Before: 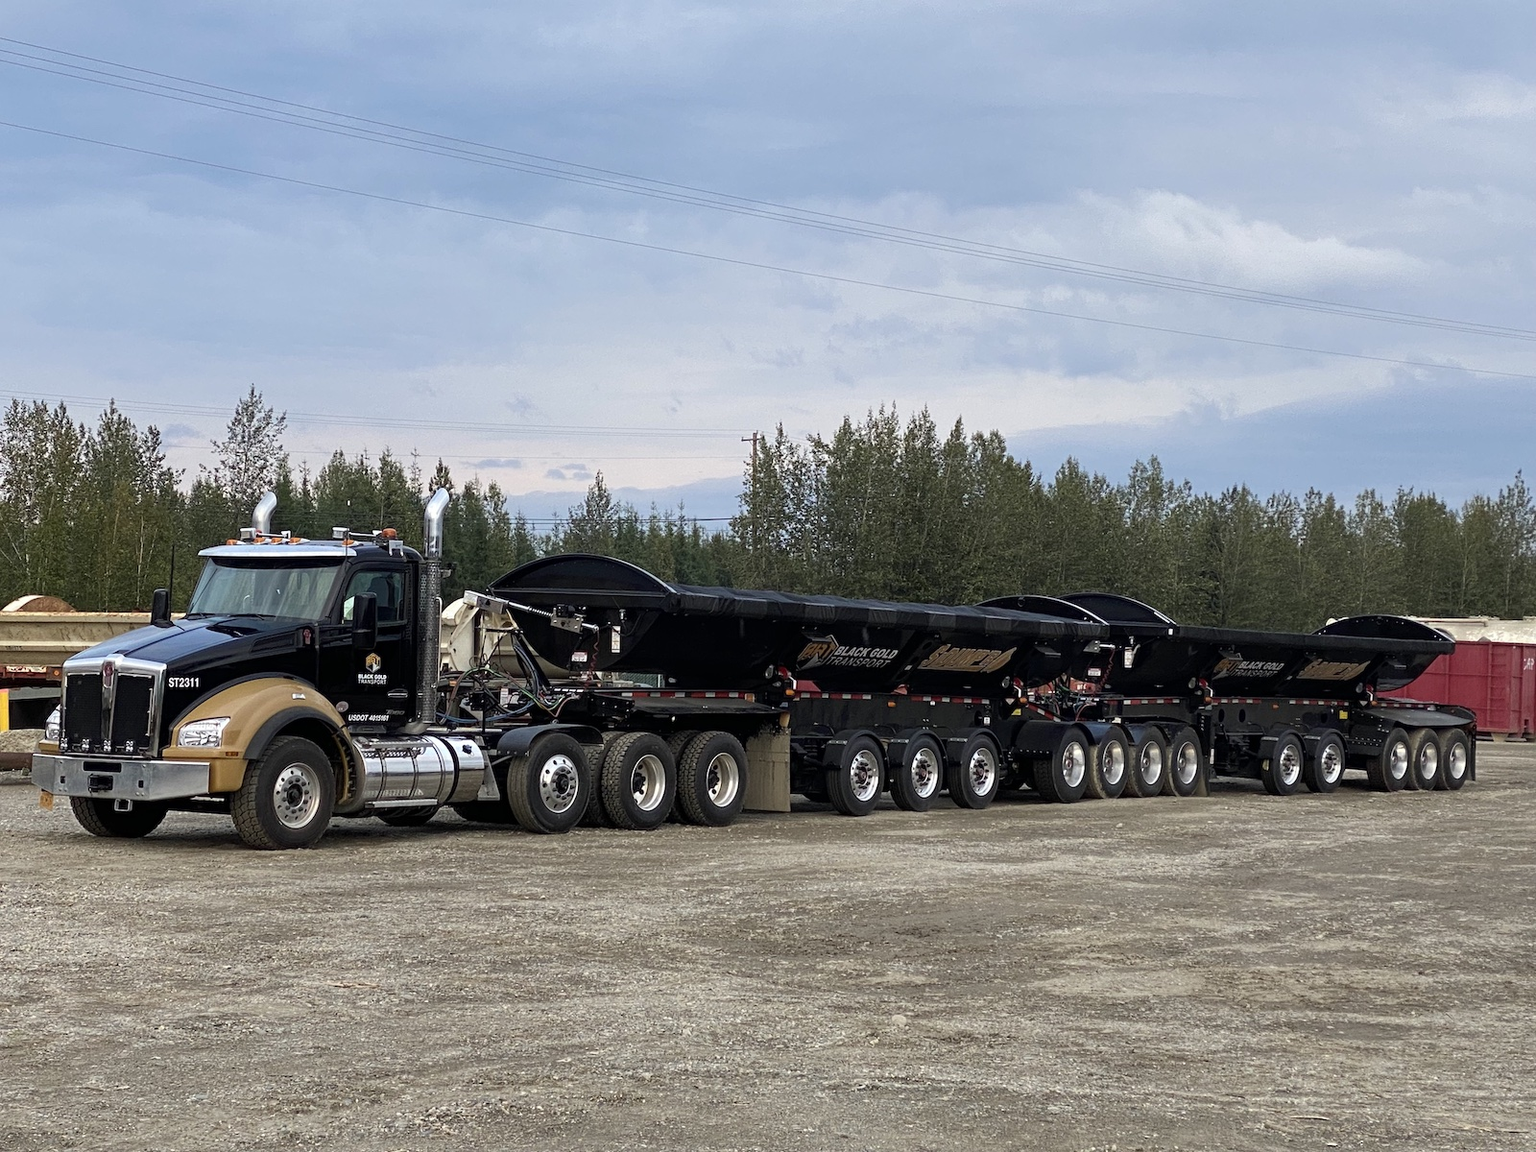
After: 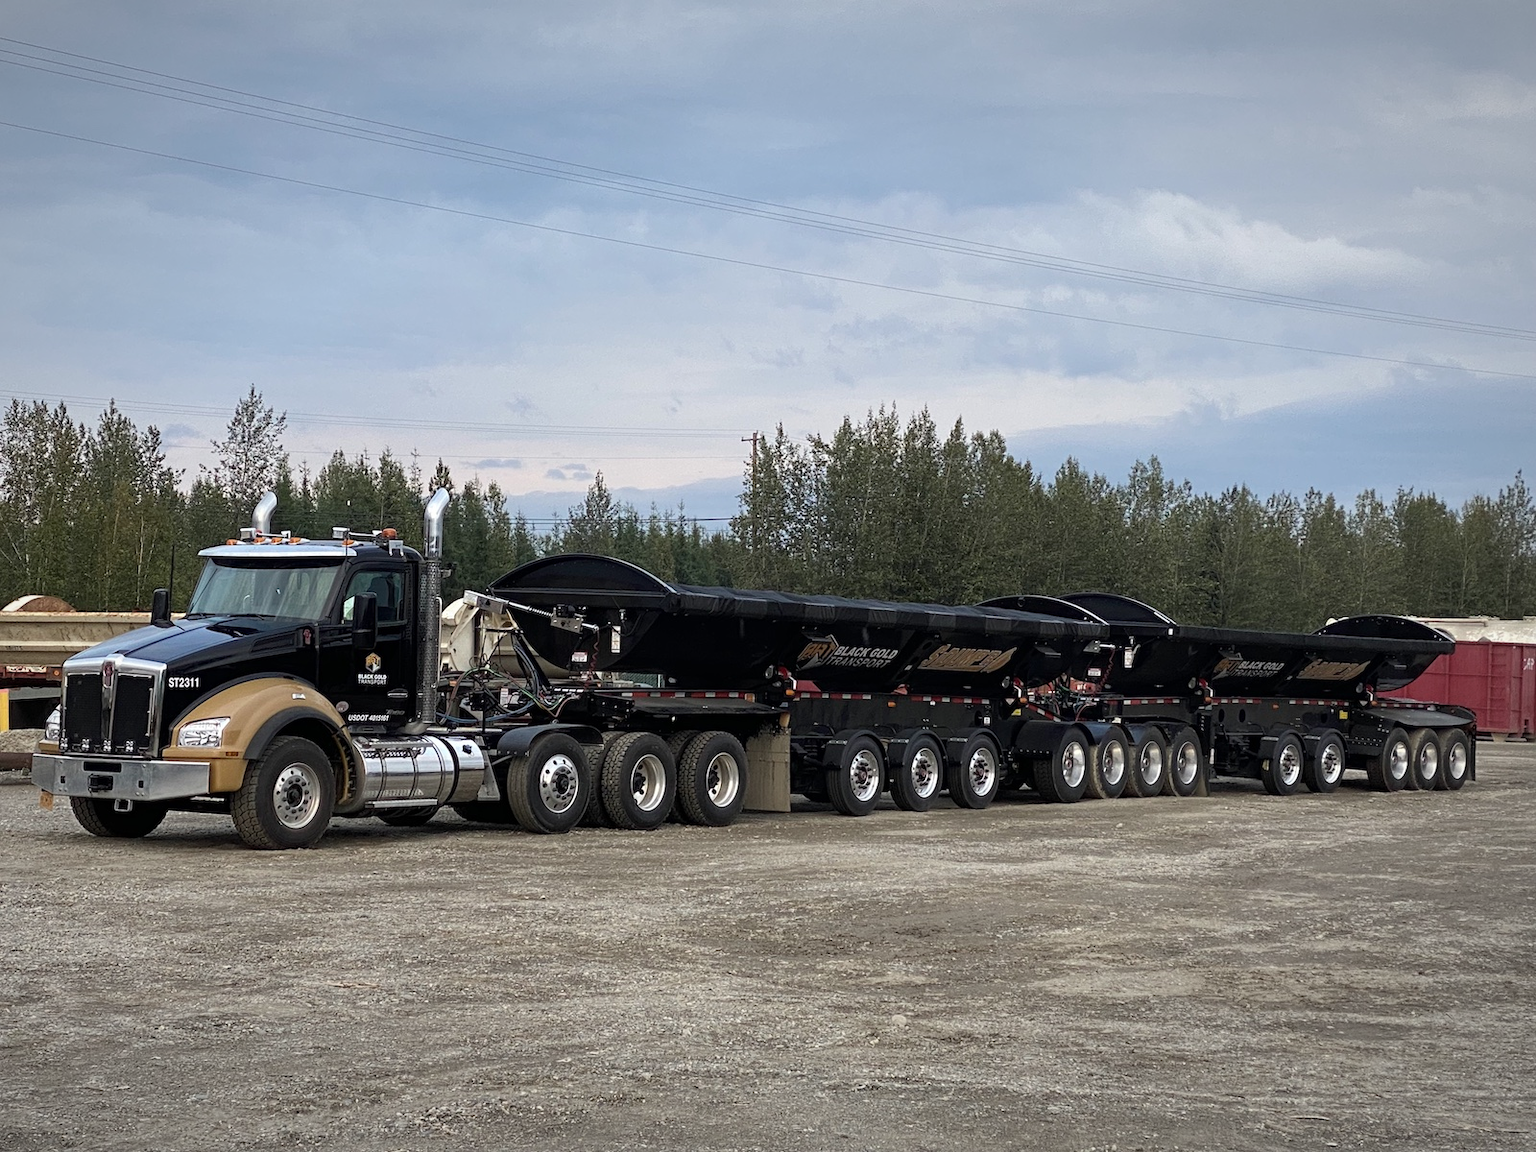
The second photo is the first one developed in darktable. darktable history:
vignetting: fall-off radius 99.83%, brightness -0.575, width/height ratio 1.343
color correction: highlights b* -0.056, saturation 0.851
